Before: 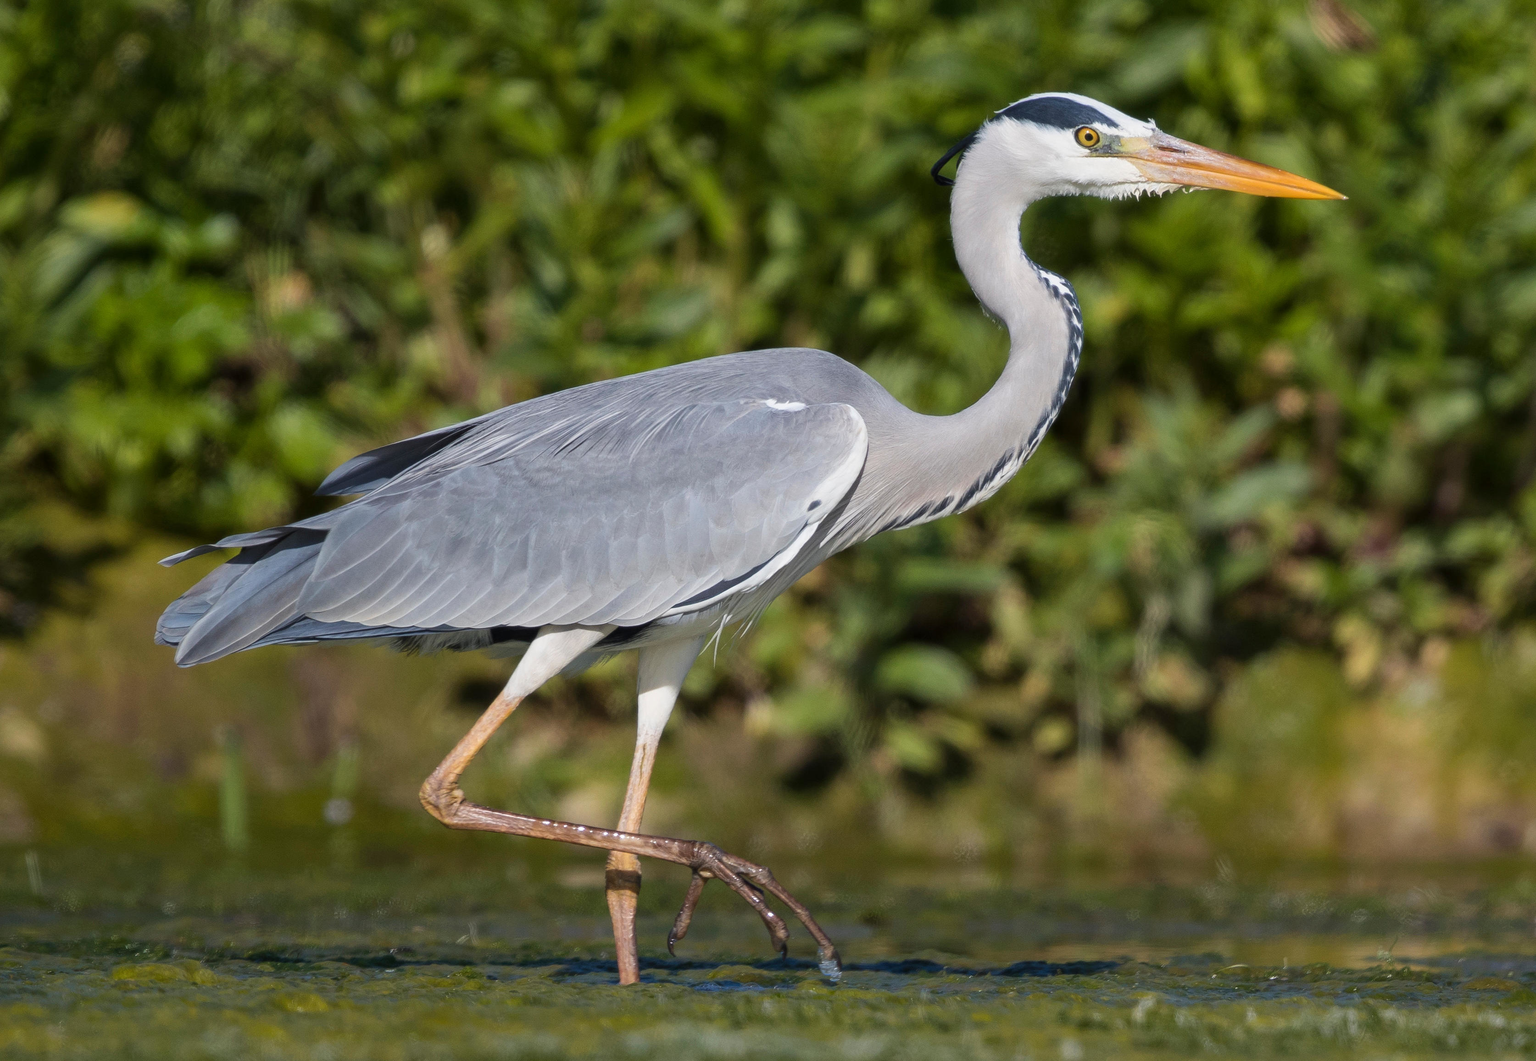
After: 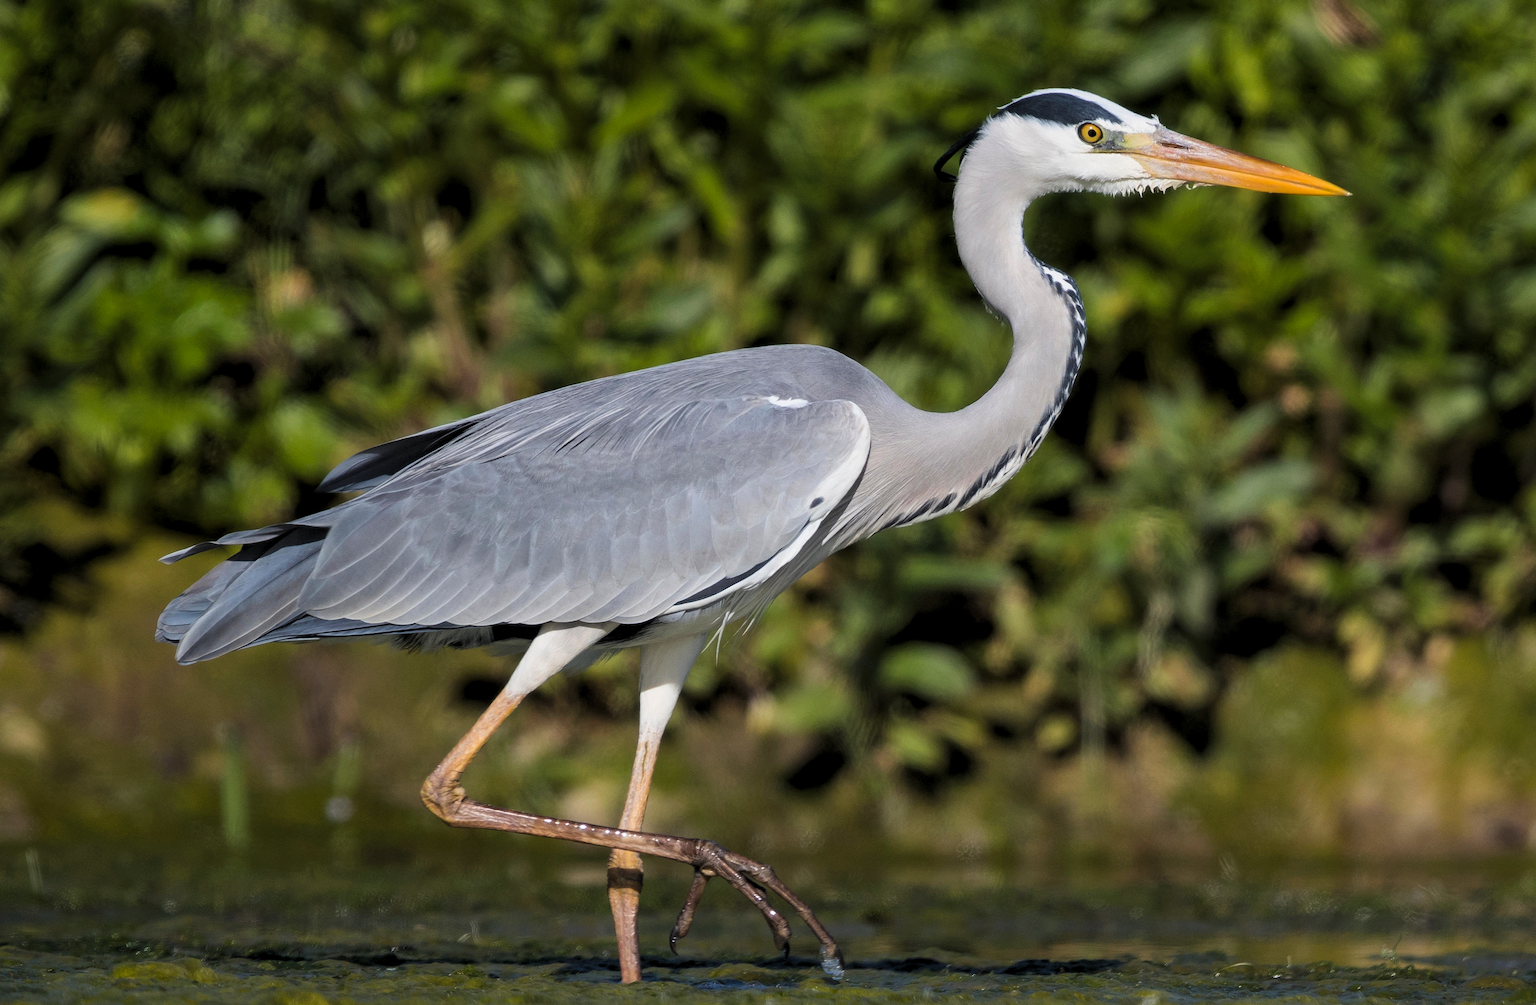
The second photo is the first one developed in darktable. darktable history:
contrast brightness saturation: contrast 0.07, brightness 0.08, saturation 0.18
crop: top 0.448%, right 0.264%, bottom 5.045%
levels: levels [0.116, 0.574, 1]
